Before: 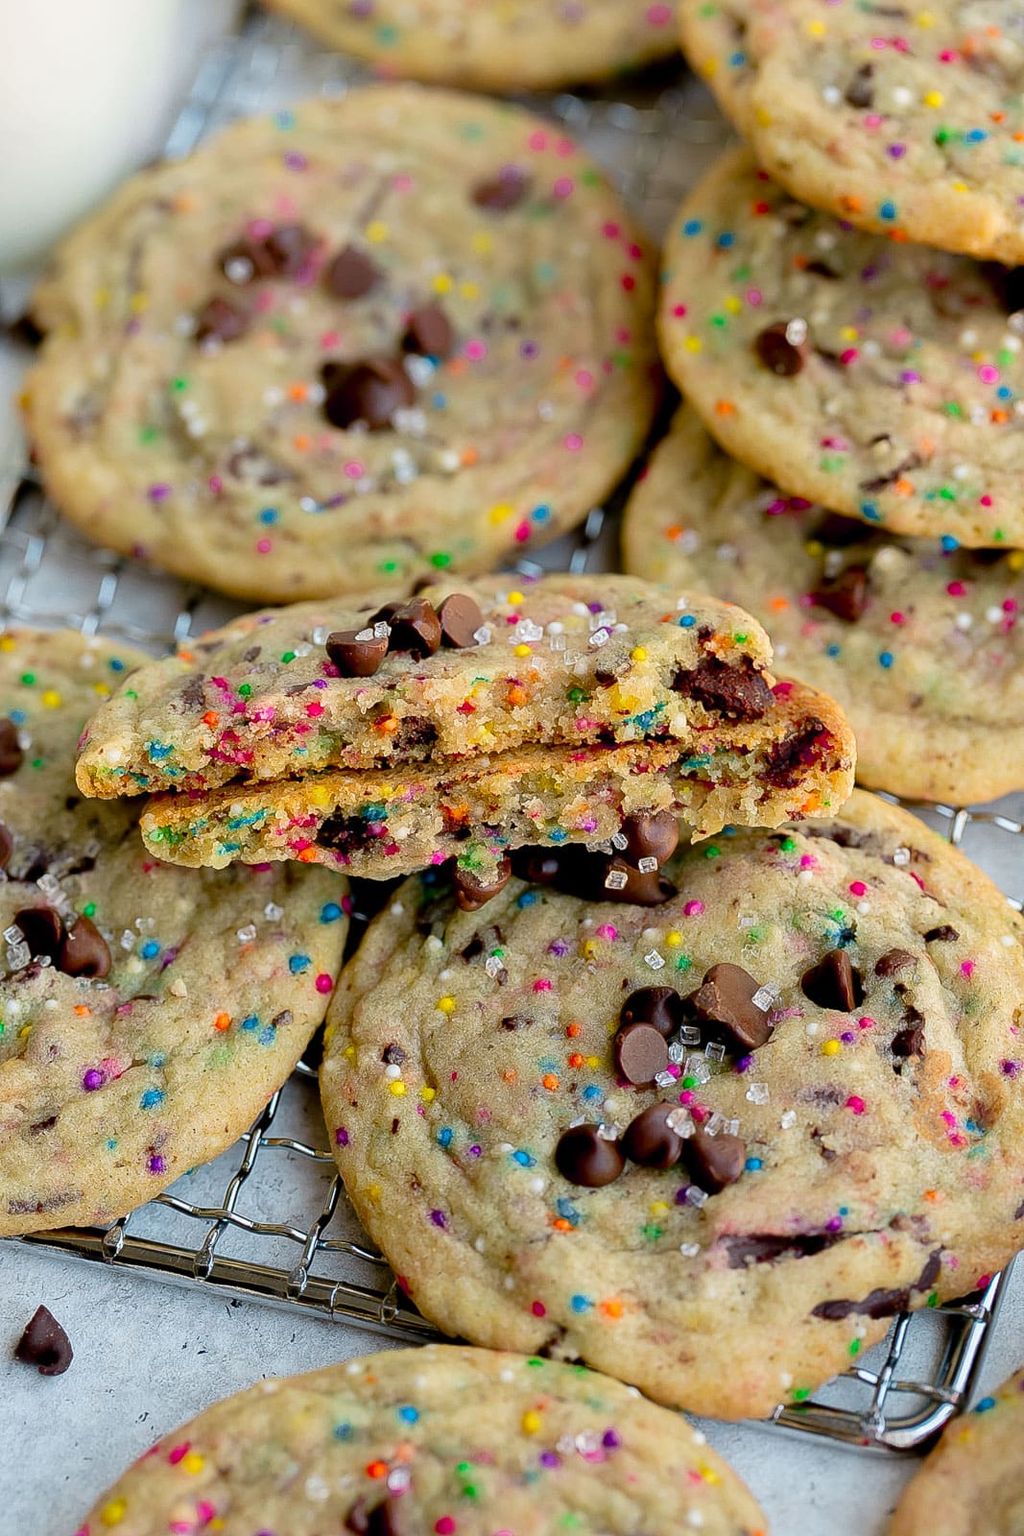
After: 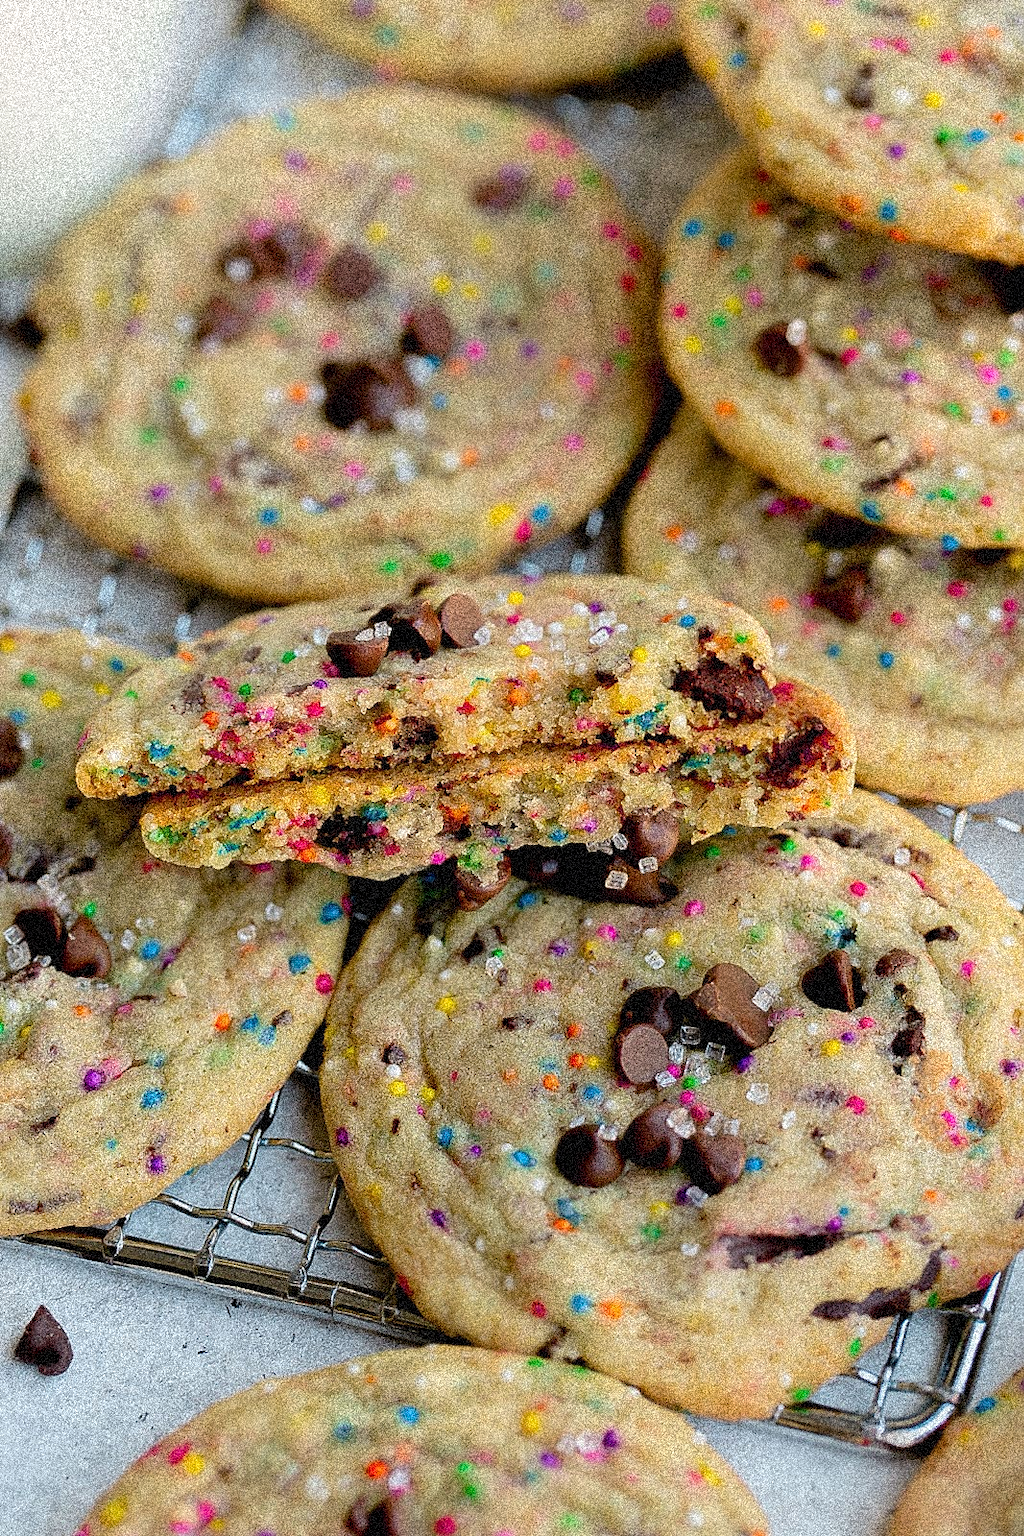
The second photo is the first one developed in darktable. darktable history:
filmic rgb: black relative exposure -16 EV, white relative exposure 2.93 EV, hardness 10.04, color science v6 (2022)
grain: coarseness 3.75 ISO, strength 100%, mid-tones bias 0%
shadows and highlights: shadows -70, highlights 35, soften with gaussian
